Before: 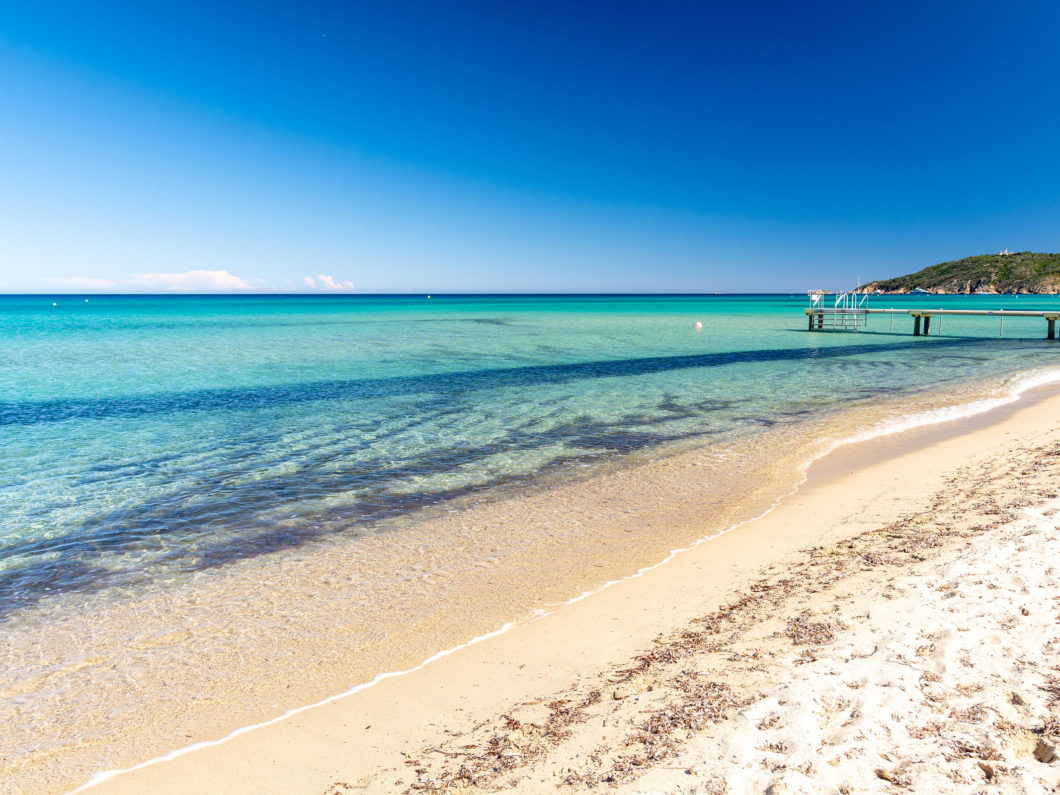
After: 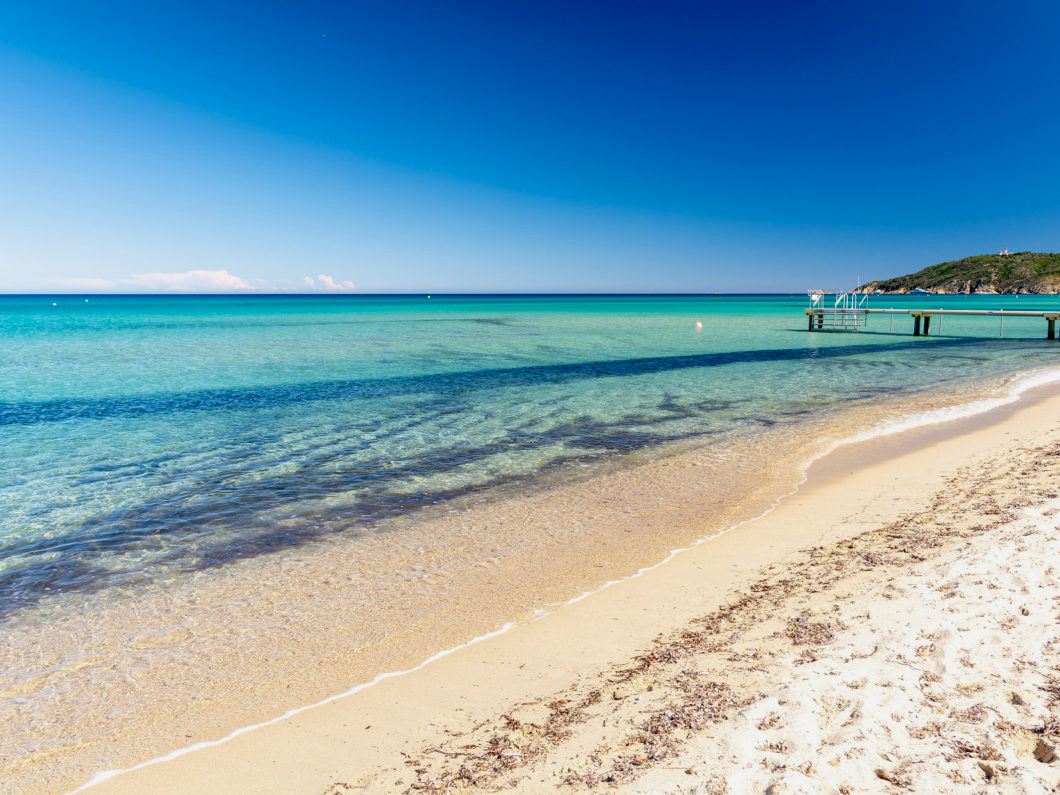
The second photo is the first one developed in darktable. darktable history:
exposure: black level correction 0.009, exposure -0.163 EV, compensate highlight preservation false
